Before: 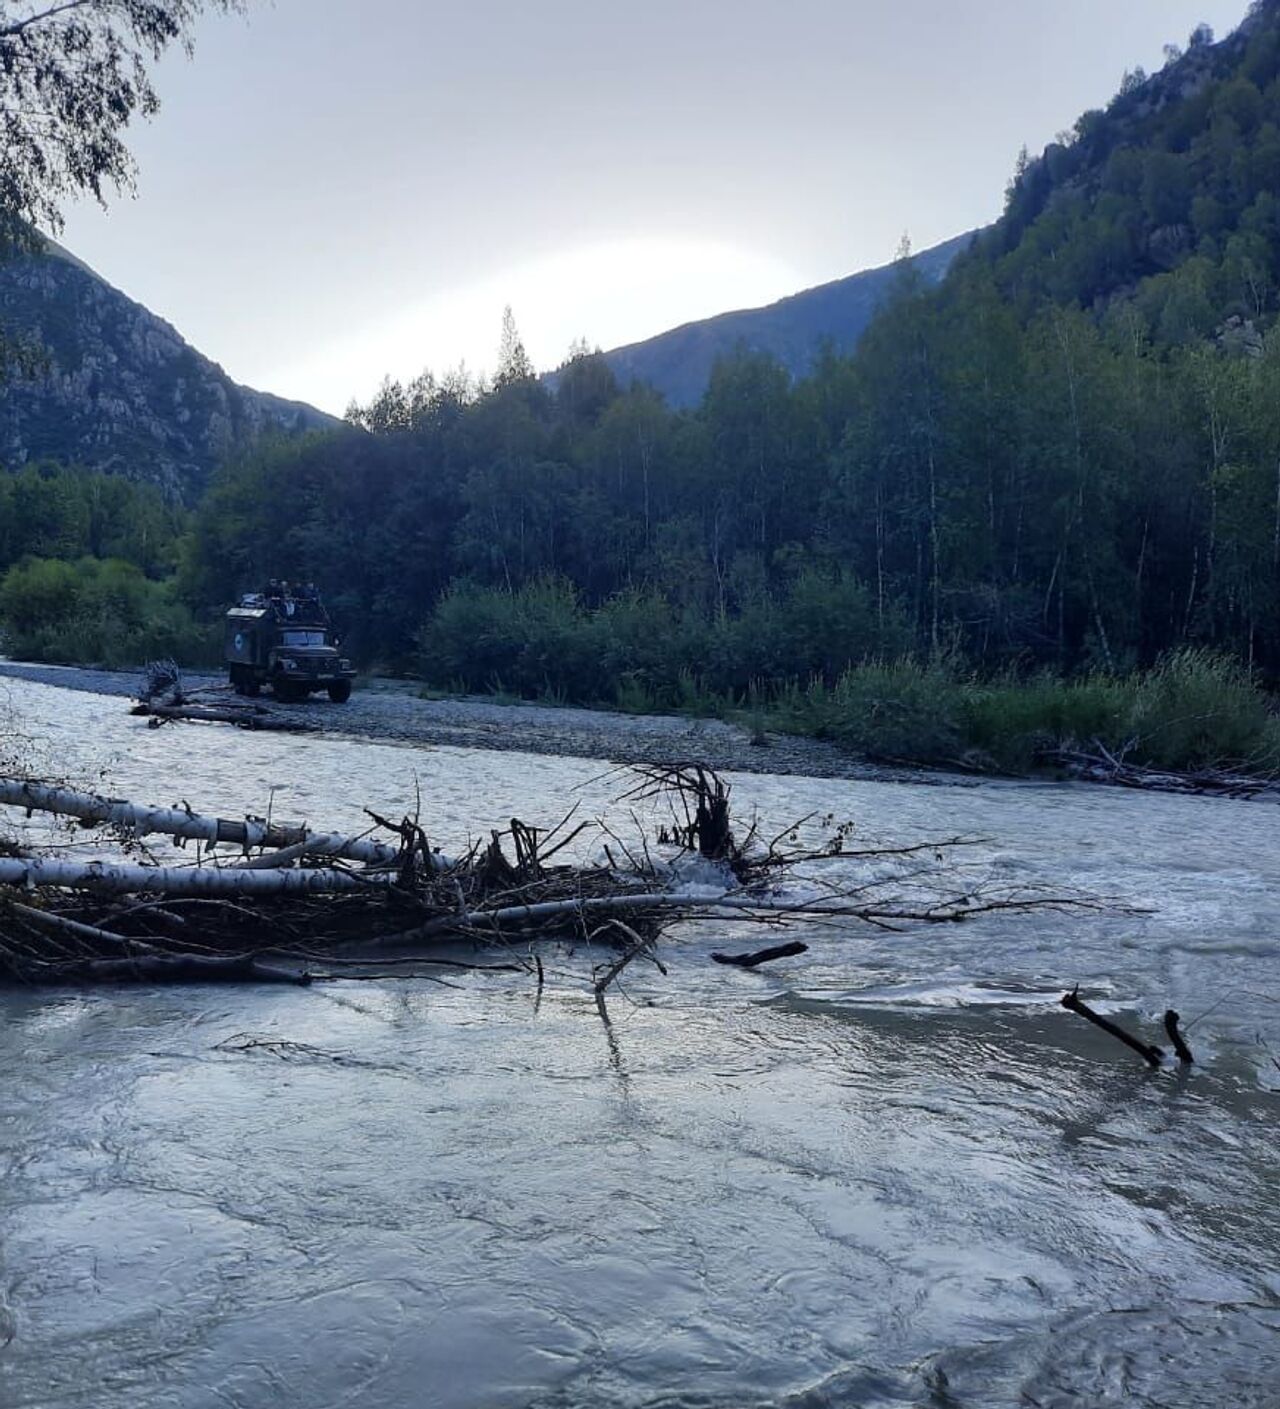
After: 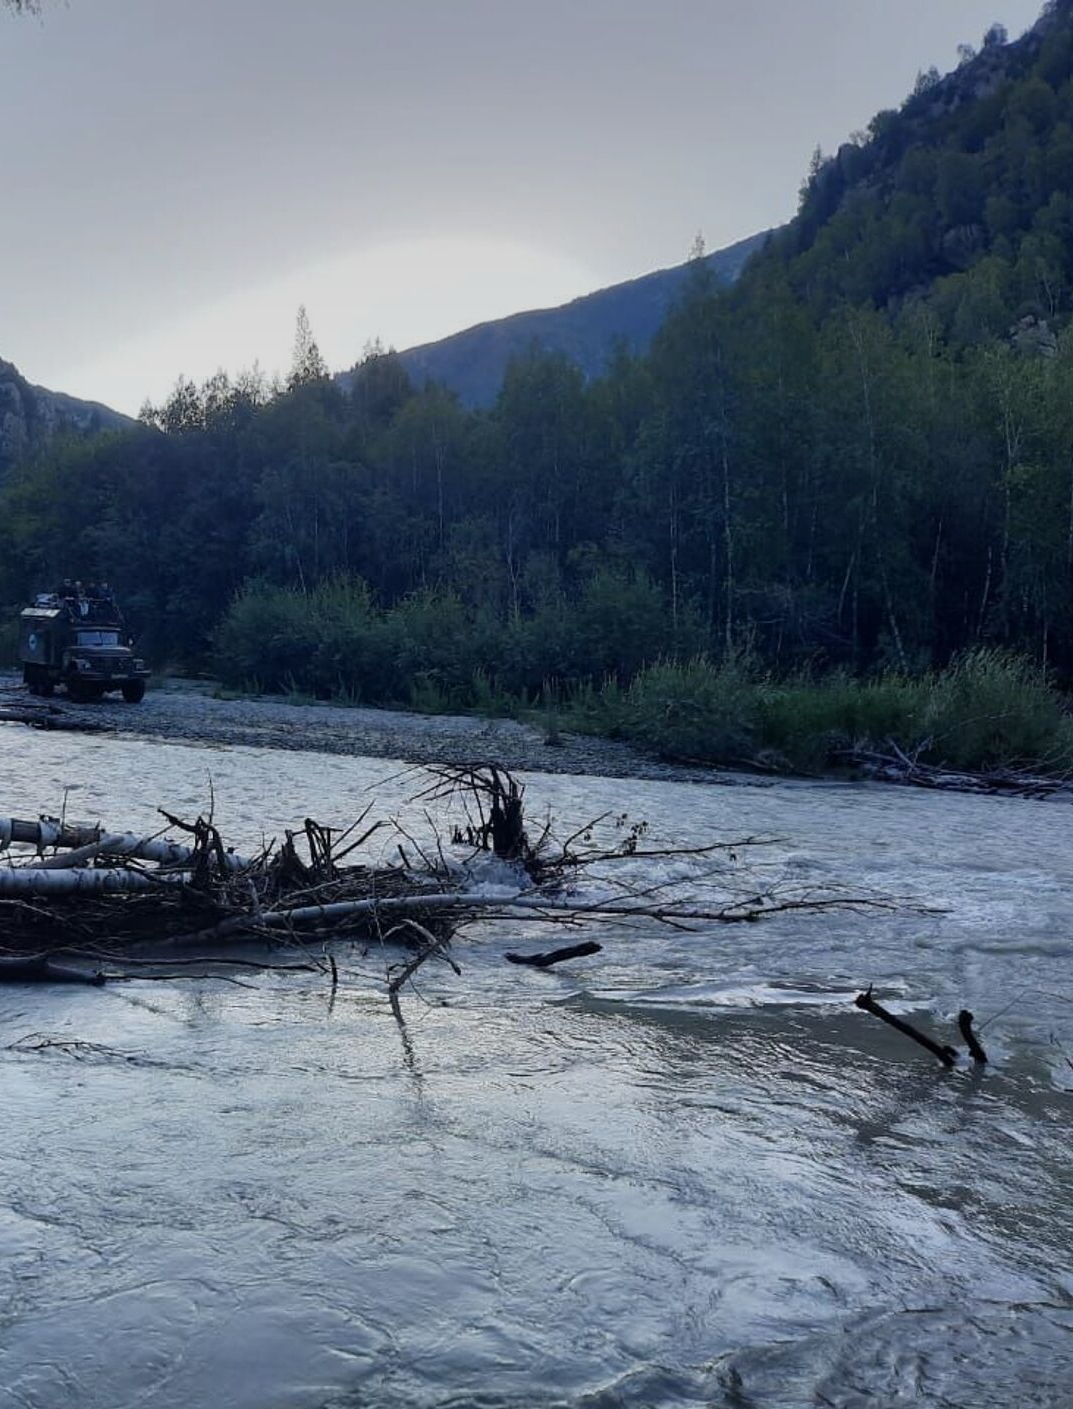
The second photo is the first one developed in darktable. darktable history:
crop: left 16.145%
graduated density: on, module defaults
